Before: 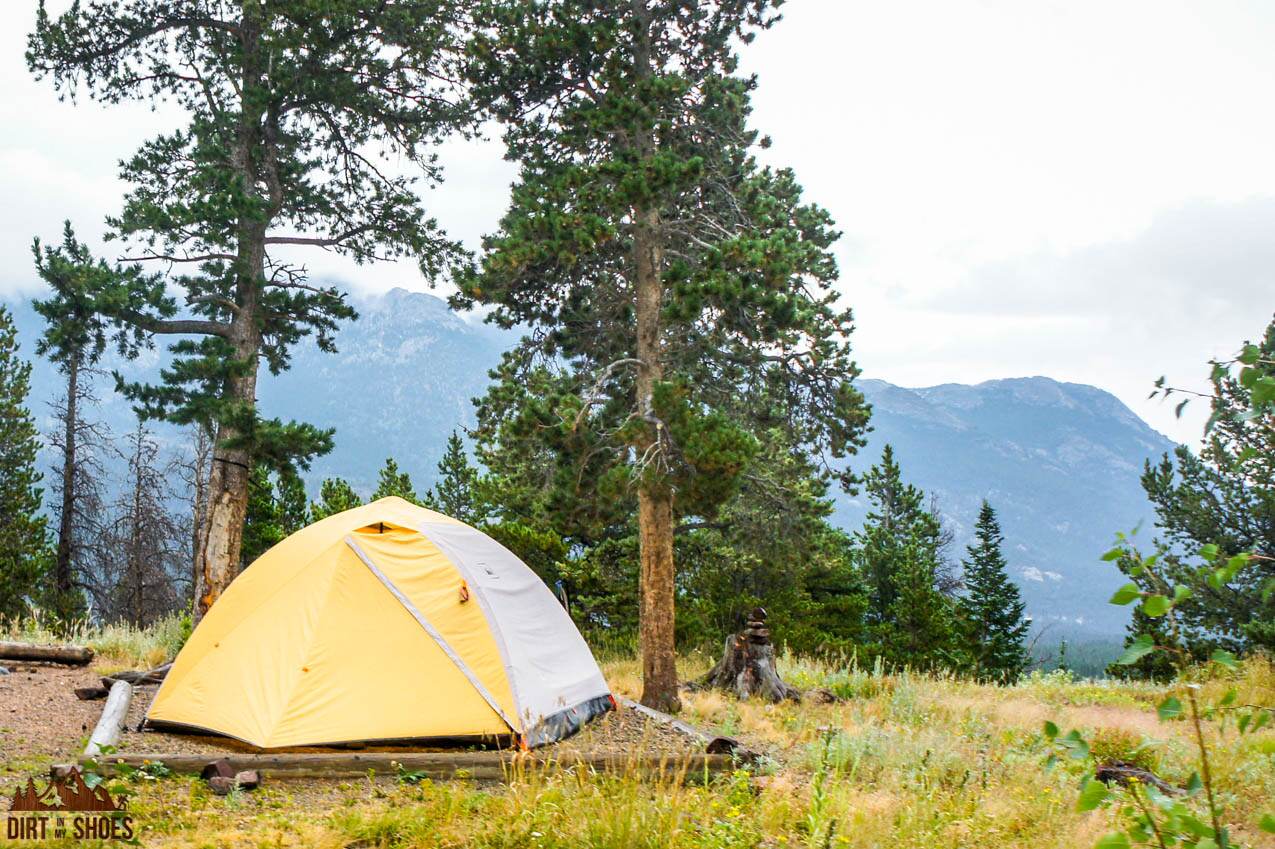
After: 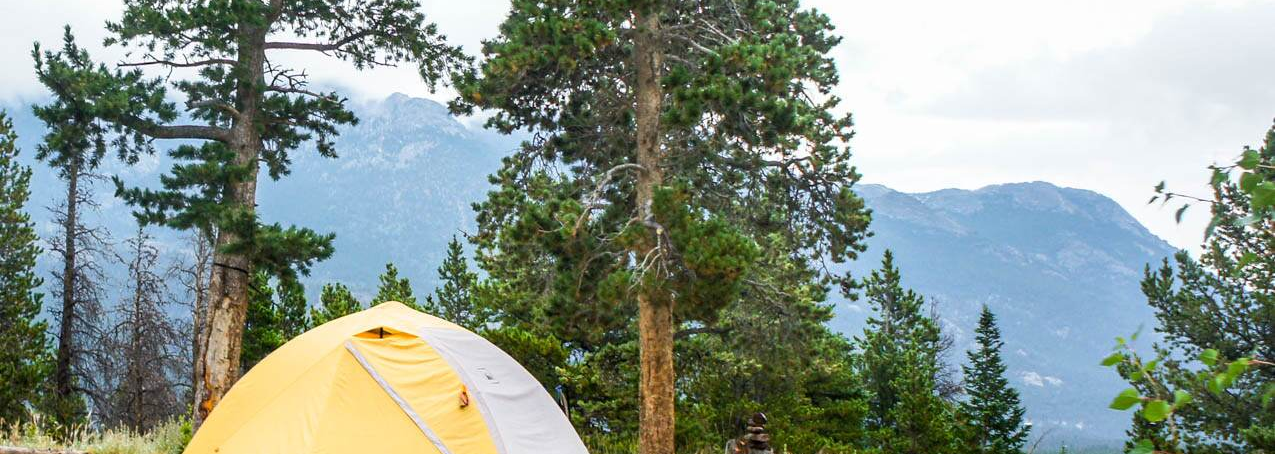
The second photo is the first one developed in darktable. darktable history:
crop and rotate: top 23.043%, bottom 23.437%
white balance: emerald 1
